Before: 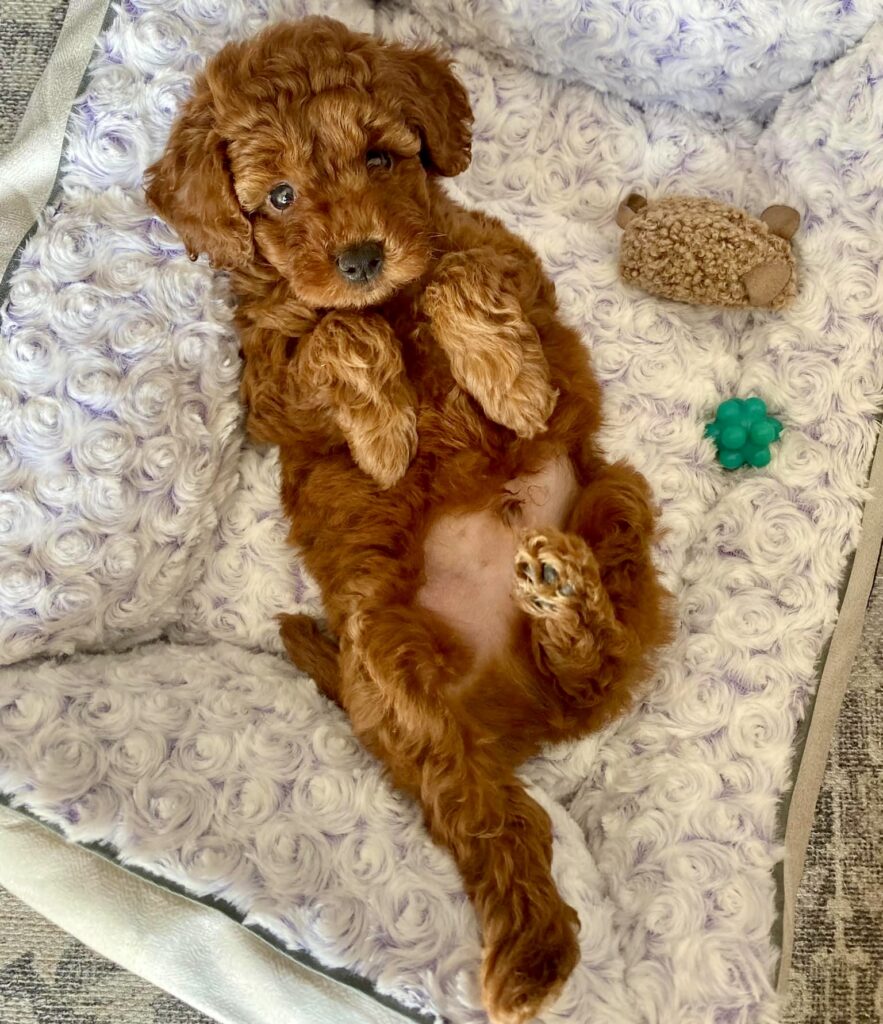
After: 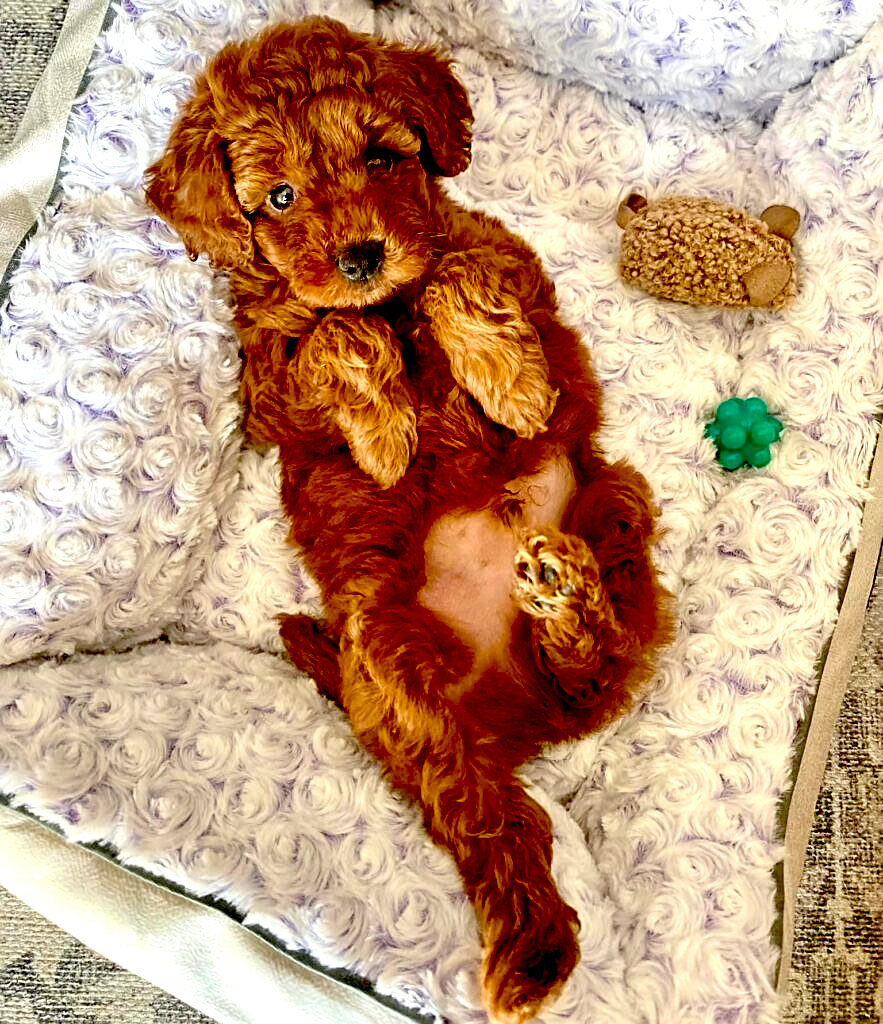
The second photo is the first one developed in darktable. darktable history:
sharpen: on, module defaults
exposure: black level correction 0.041, exposure 0.5 EV, compensate highlight preservation false
